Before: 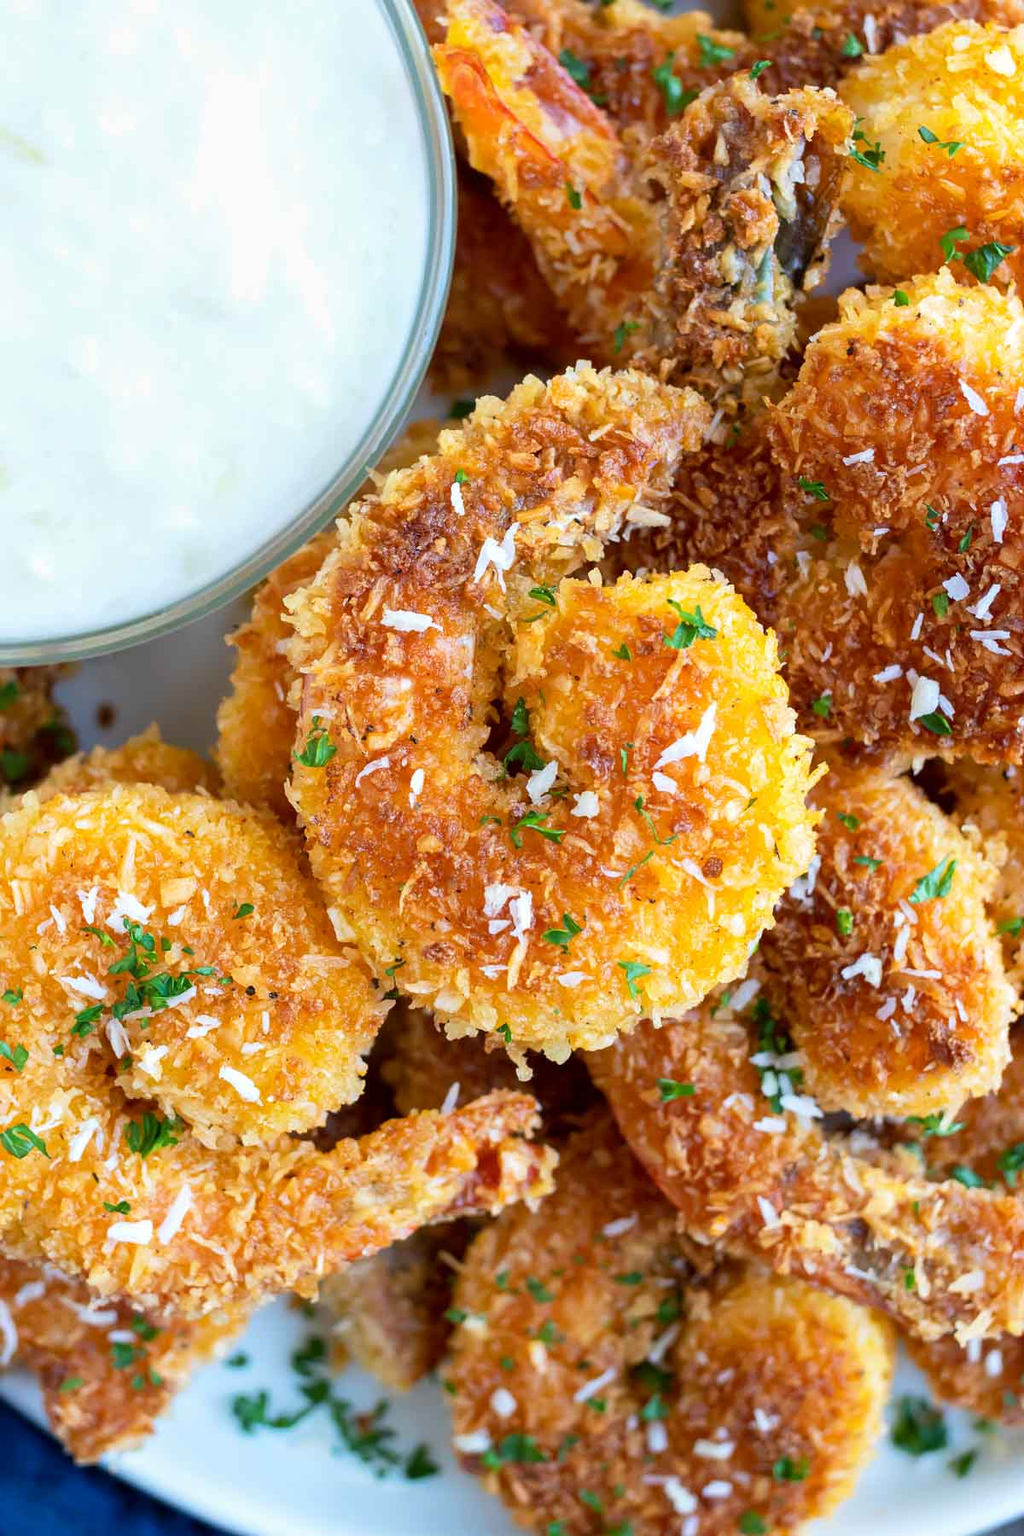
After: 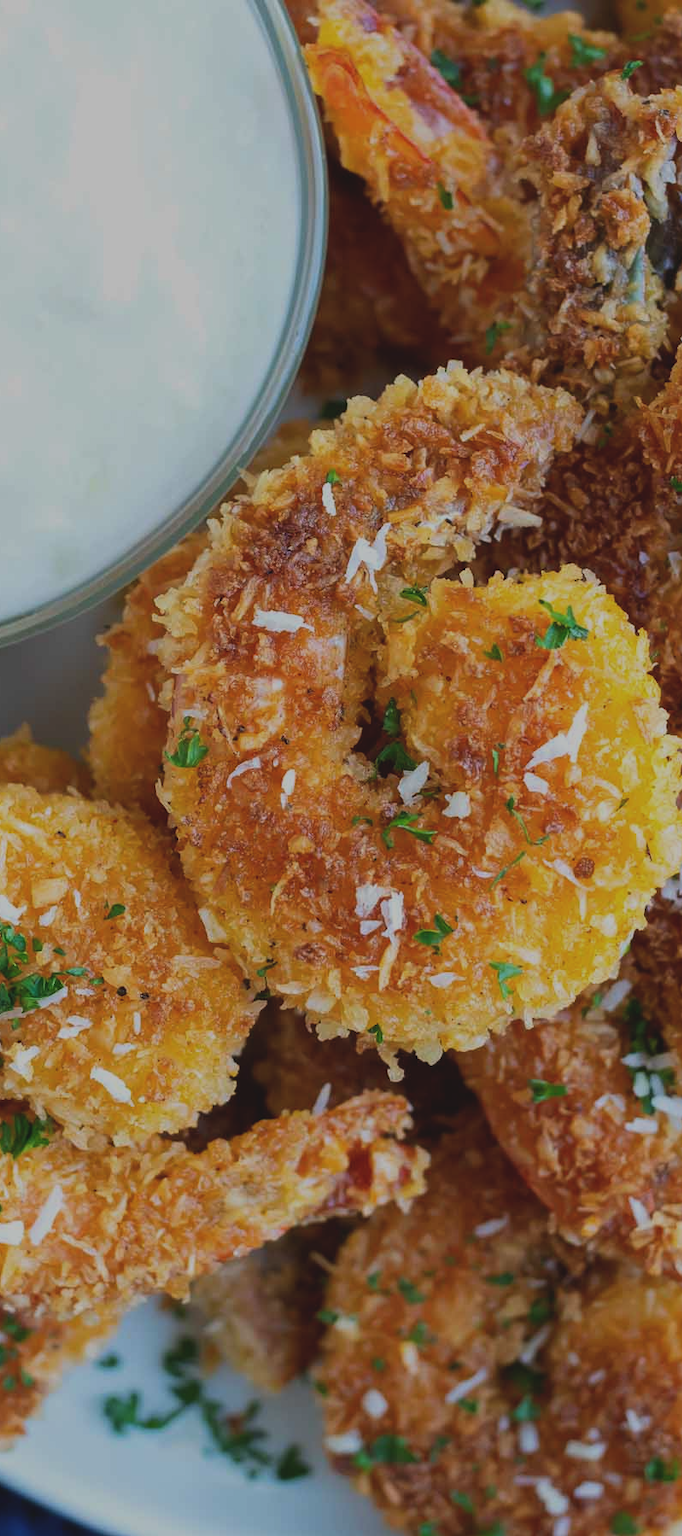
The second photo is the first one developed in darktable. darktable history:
crop and rotate: left 12.648%, right 20.685%
exposure: black level correction -0.016, exposure -1.018 EV, compensate highlight preservation false
